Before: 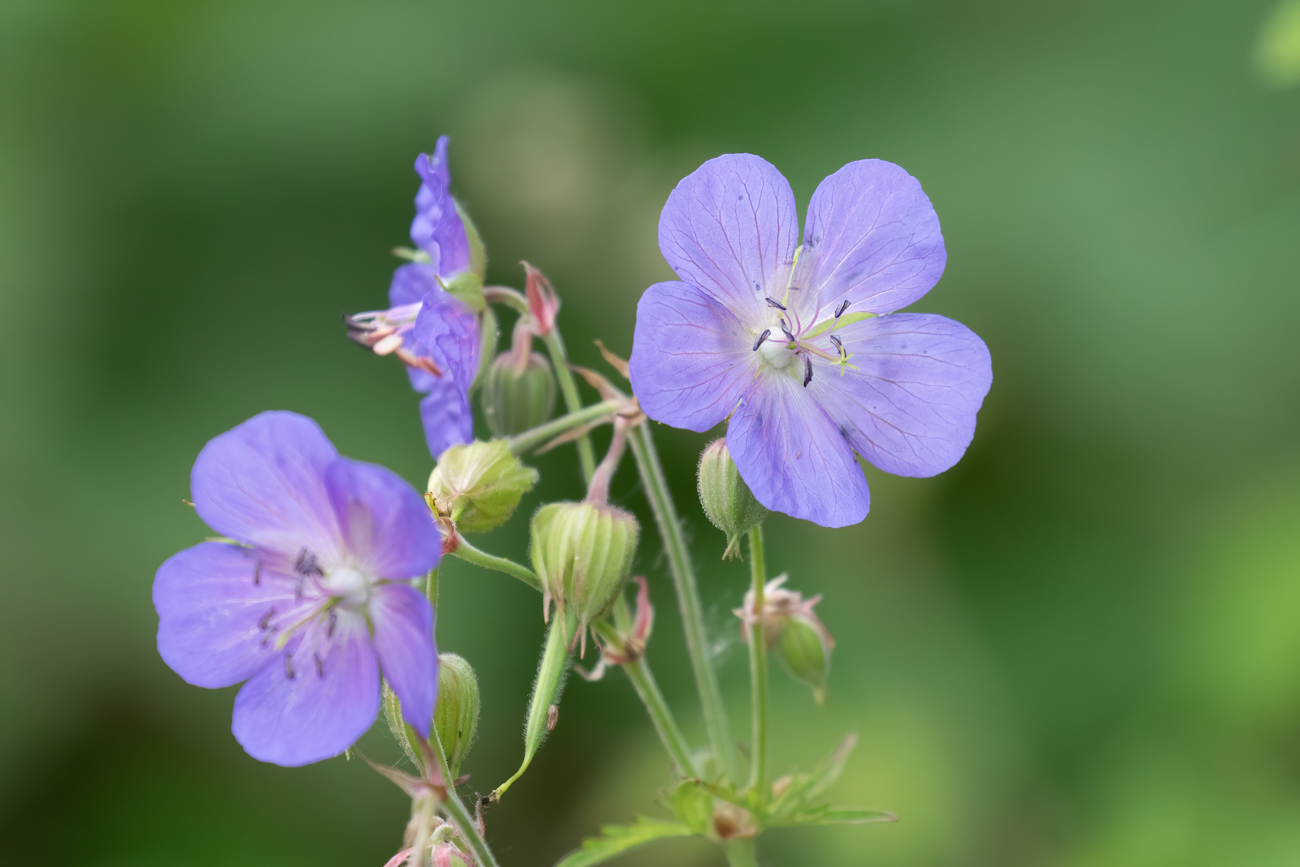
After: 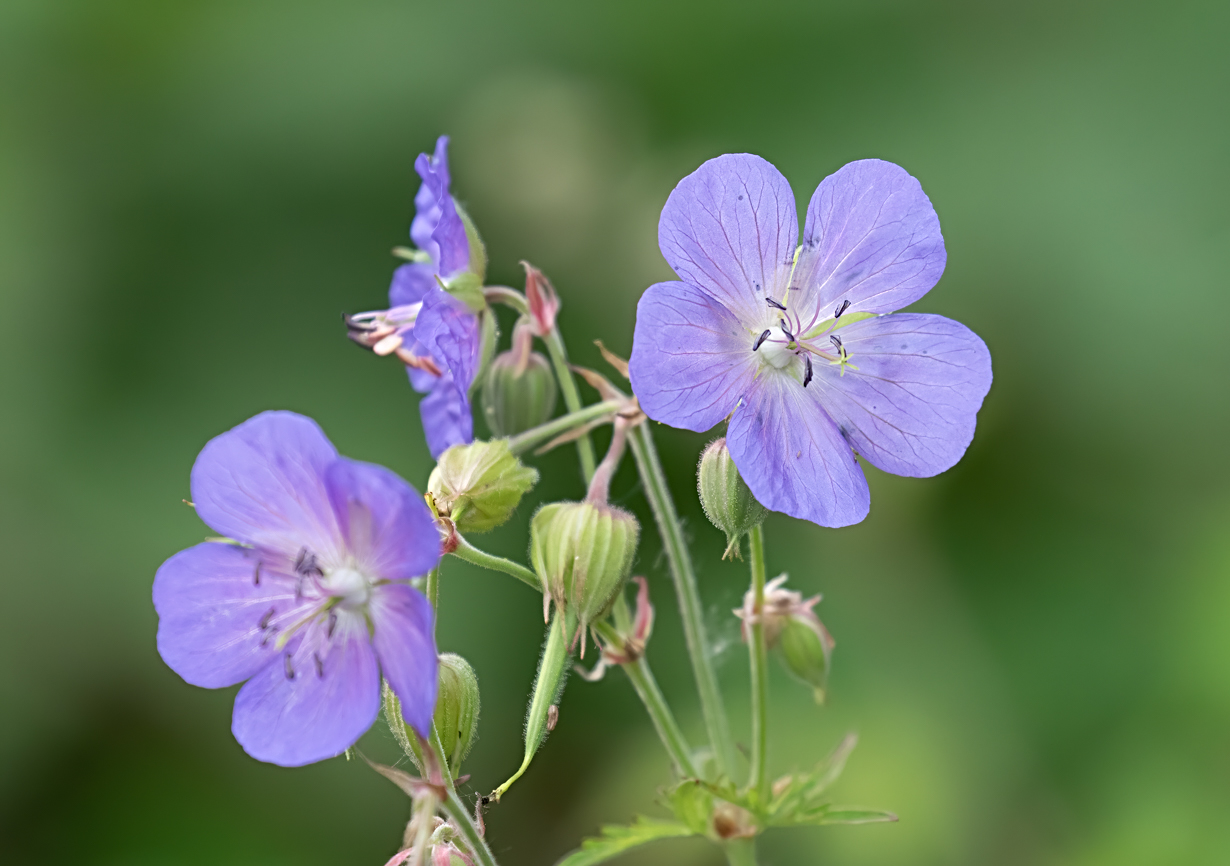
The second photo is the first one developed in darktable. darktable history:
crop and rotate: left 0%, right 5.349%
sharpen: radius 3.989
